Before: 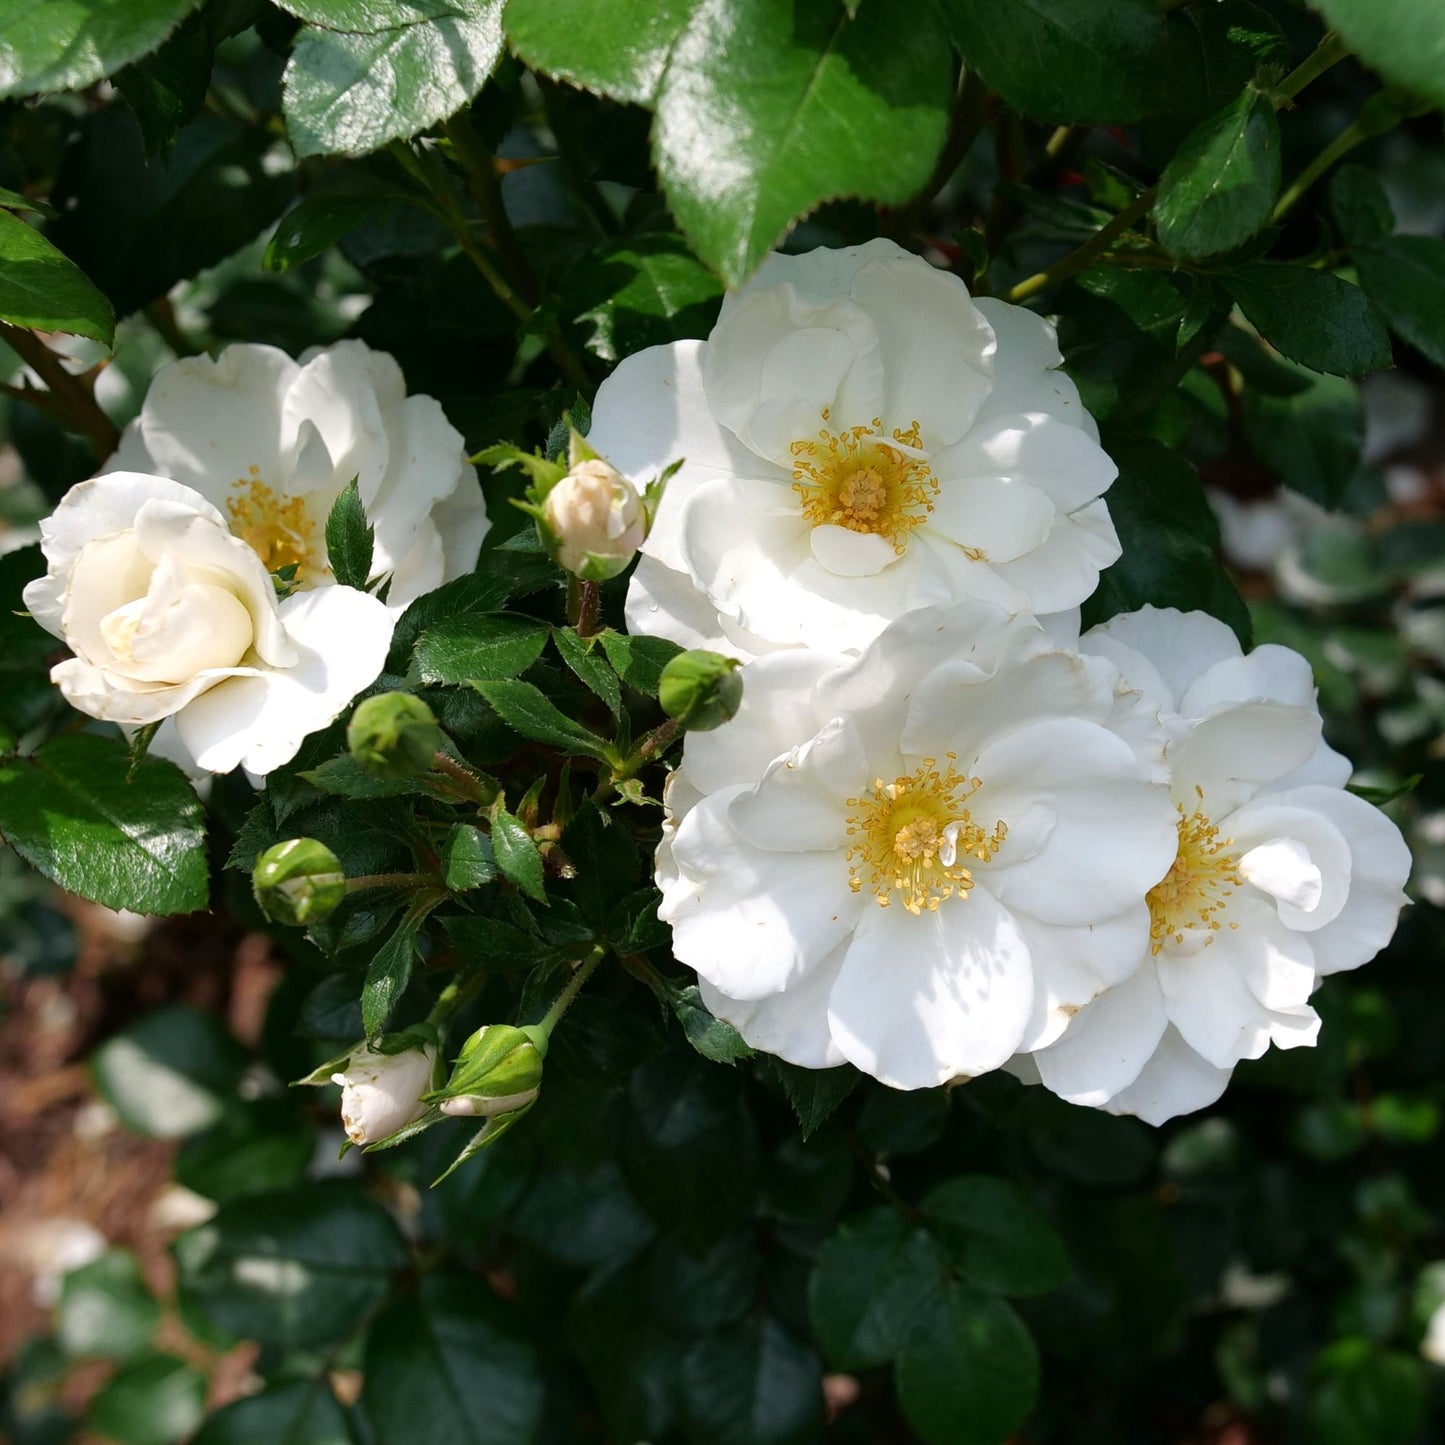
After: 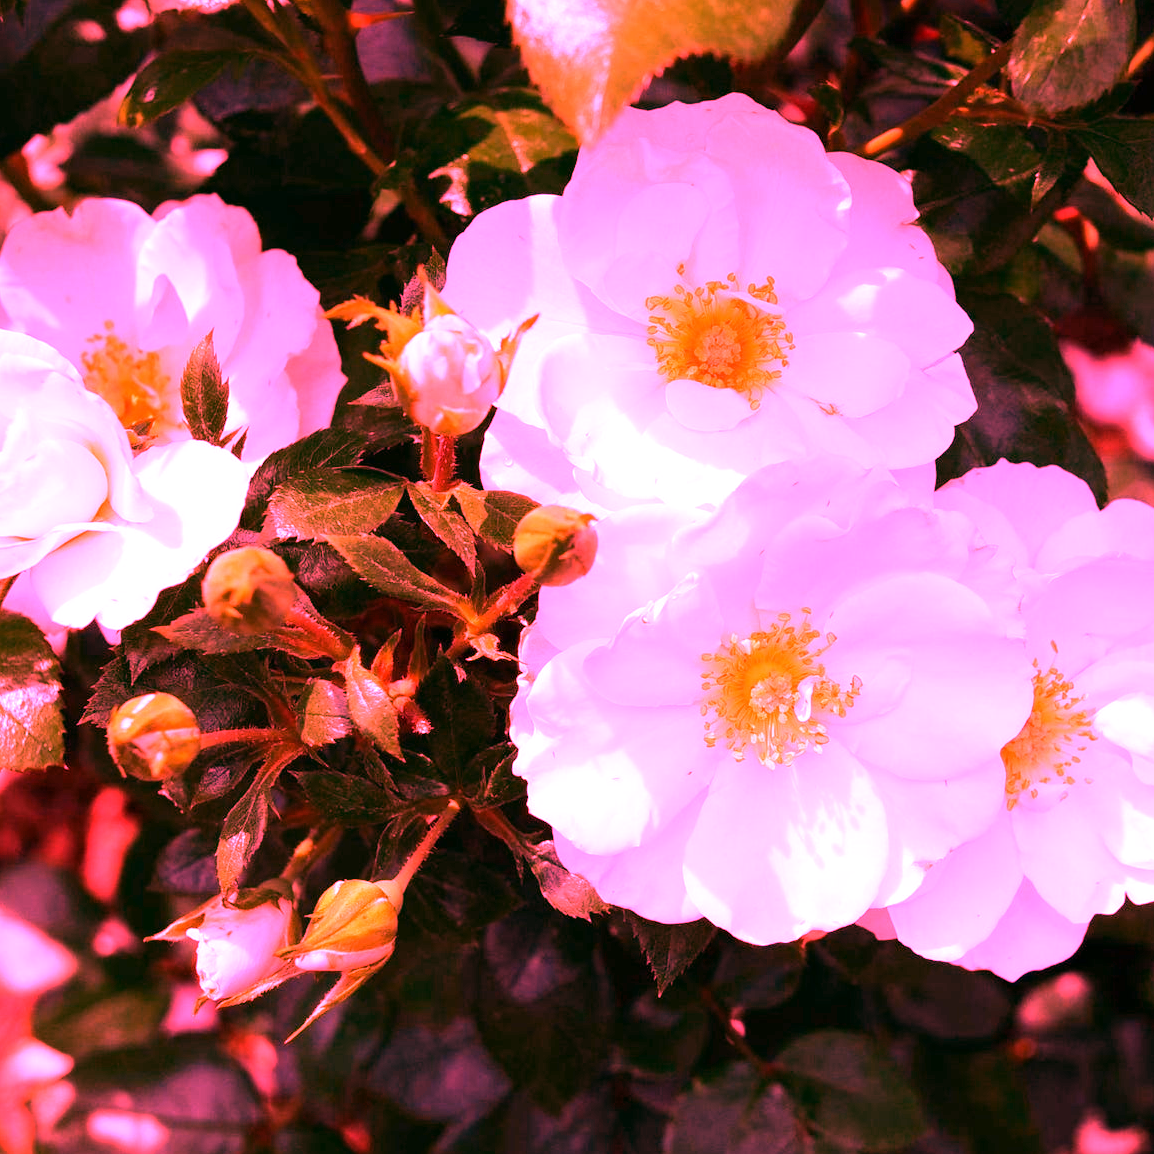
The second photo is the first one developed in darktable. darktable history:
crop and rotate: left 10.071%, top 10.071%, right 10.02%, bottom 10.02%
white balance: red 4.26, blue 1.802
